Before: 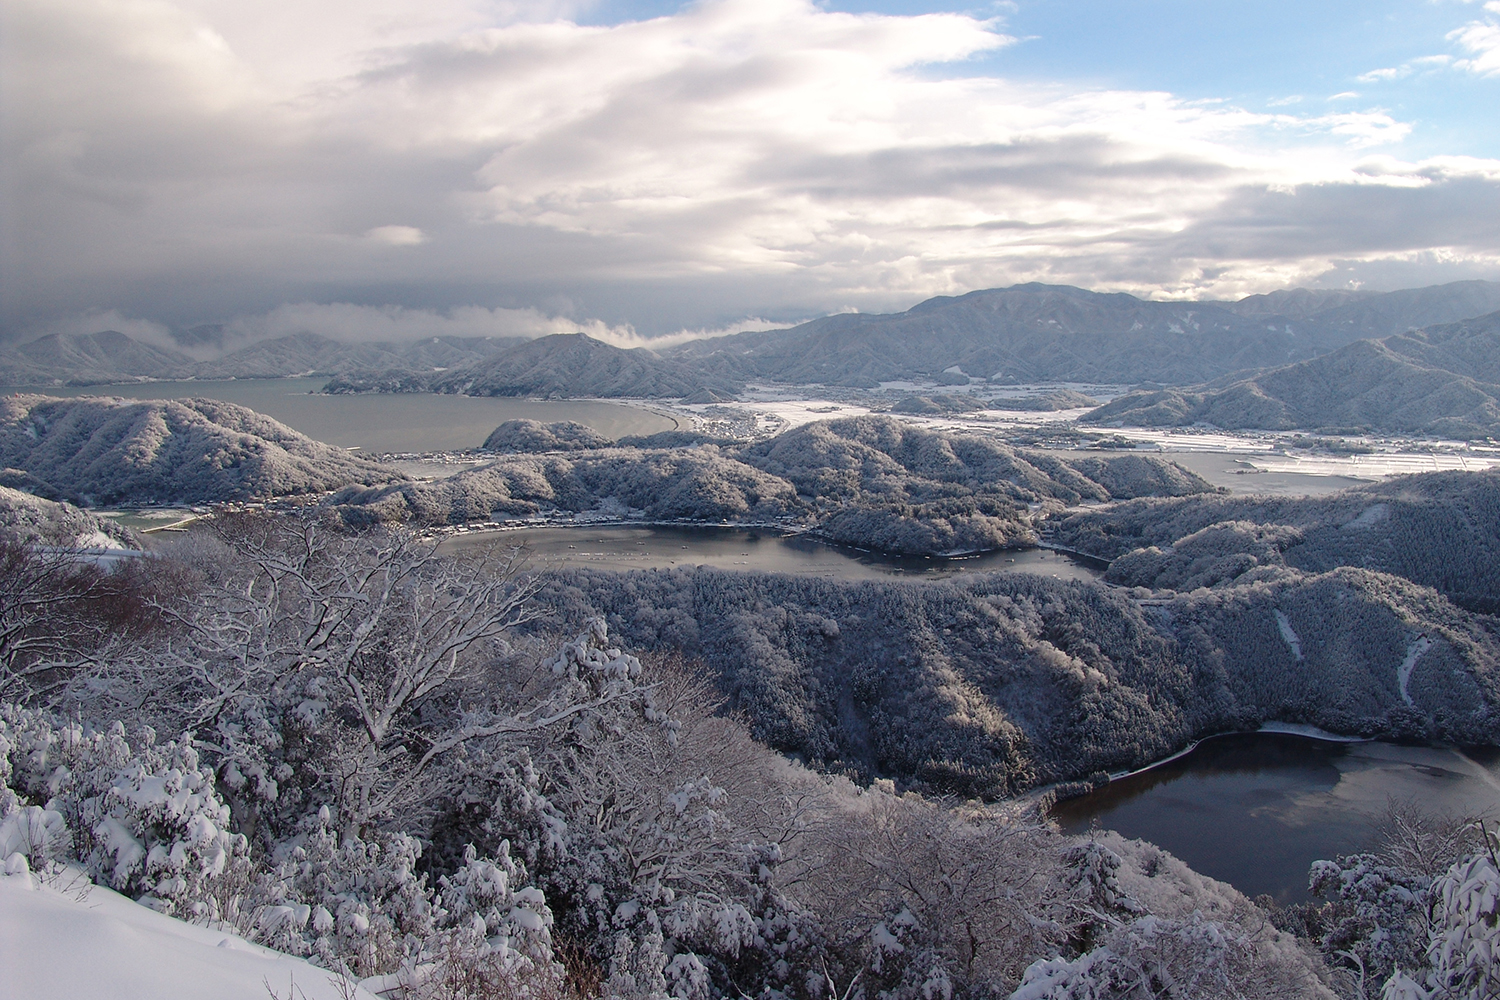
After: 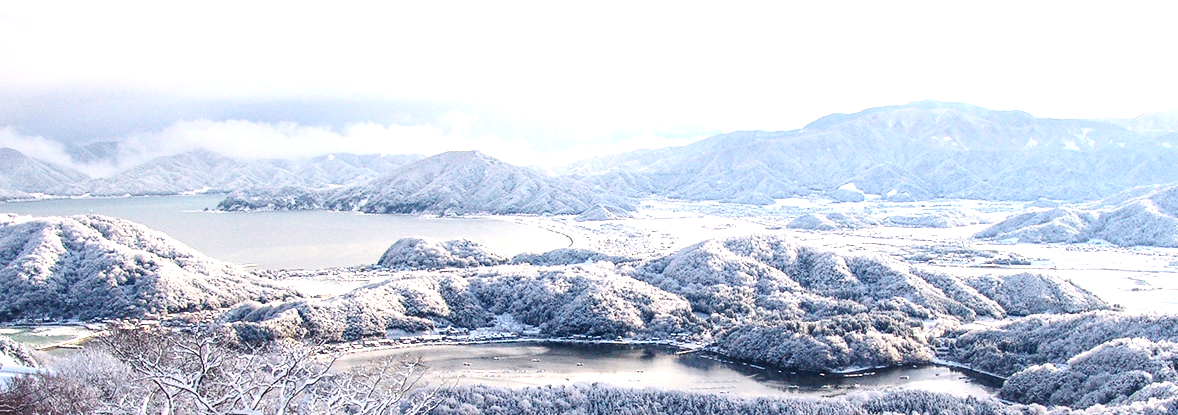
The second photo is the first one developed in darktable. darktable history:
crop: left 7.036%, top 18.398%, right 14.379%, bottom 40.043%
base curve: curves: ch0 [(0, 0) (0.297, 0.298) (1, 1)], preserve colors none
local contrast: detail 130%
exposure: black level correction 0.001, exposure 1.646 EV, compensate exposure bias true, compensate highlight preservation false
contrast brightness saturation: contrast 0.22
